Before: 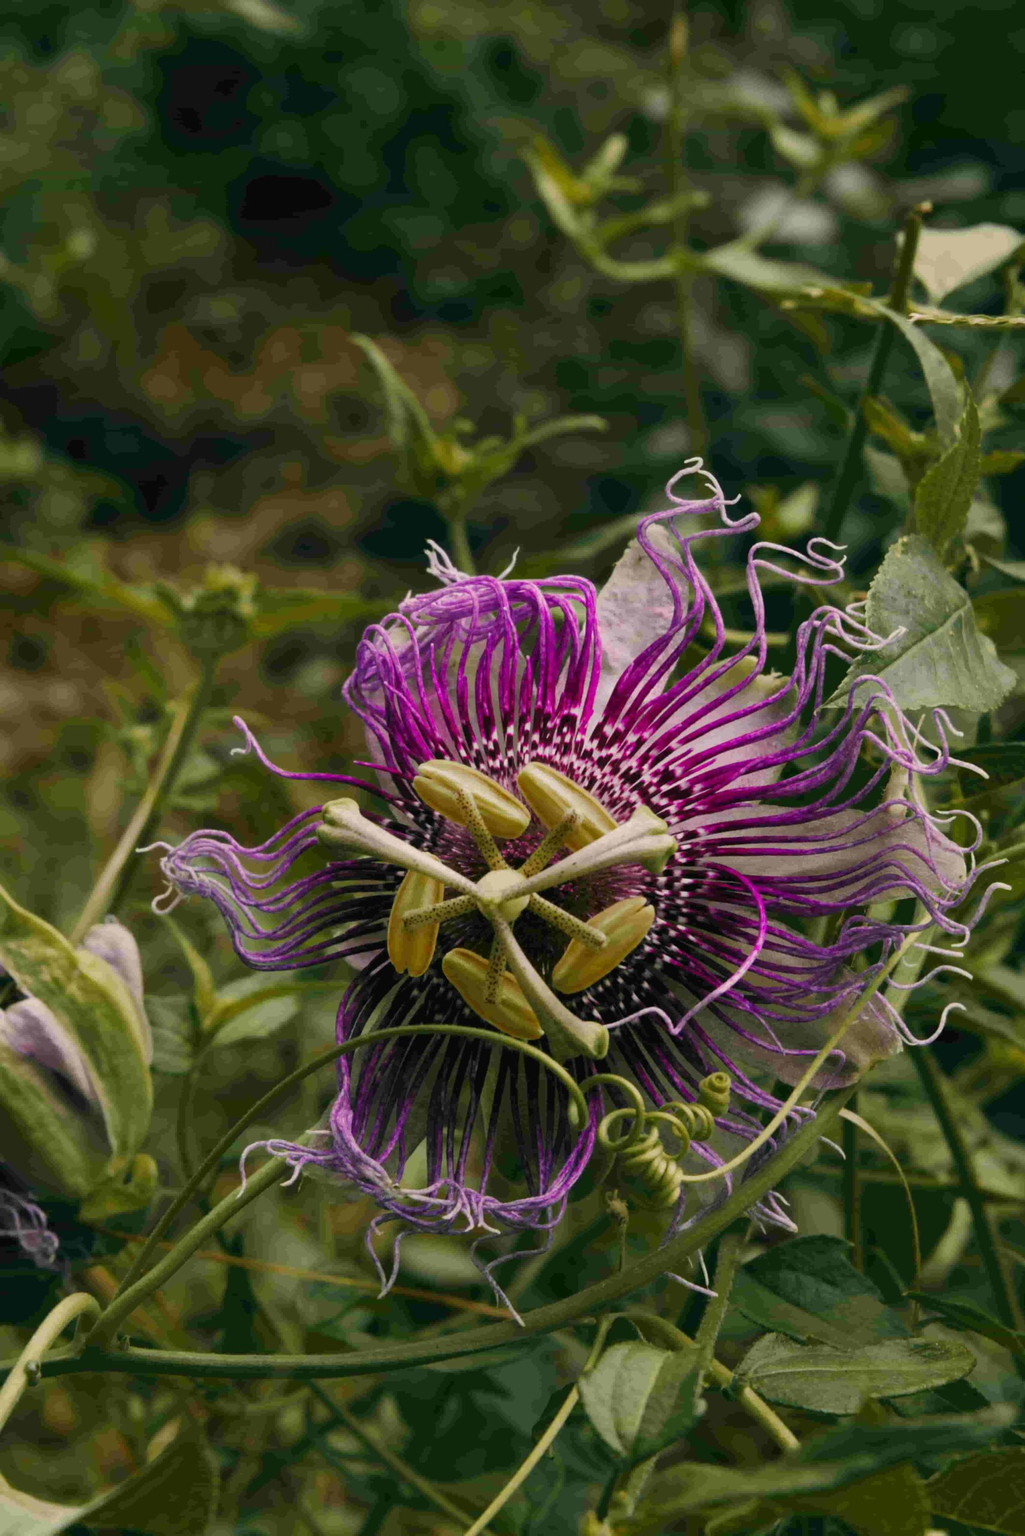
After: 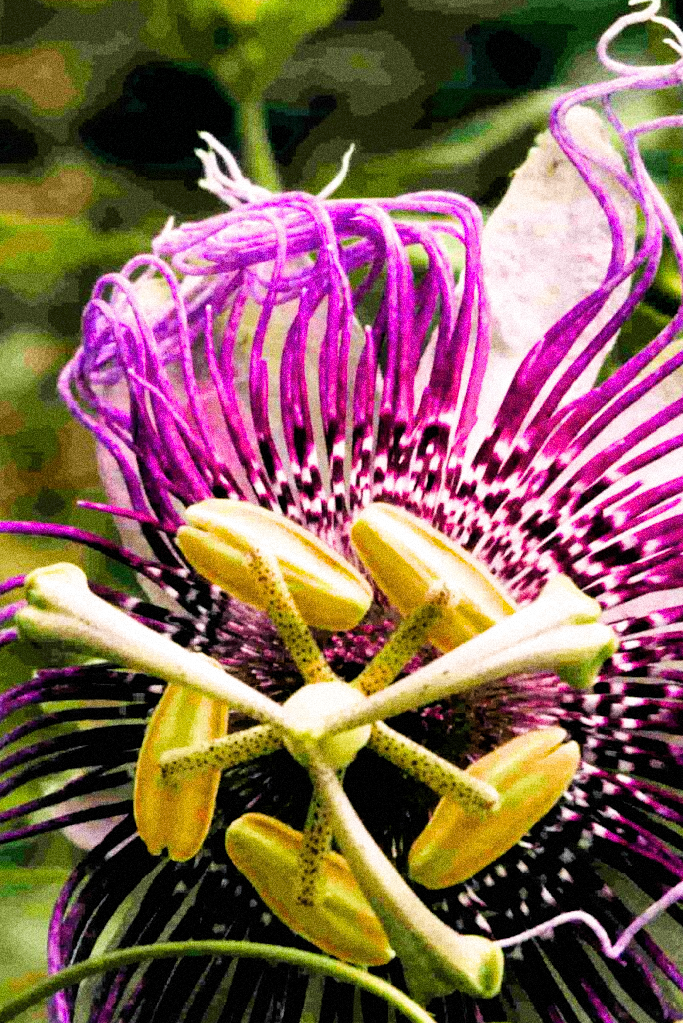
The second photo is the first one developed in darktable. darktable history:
grain: coarseness 14.49 ISO, strength 48.04%, mid-tones bias 35%
exposure: black level correction 0, exposure 1.5 EV, compensate exposure bias true, compensate highlight preservation false
crop: left 30%, top 30%, right 30%, bottom 30%
filmic rgb: black relative exposure -5 EV, hardness 2.88, contrast 1.1, highlights saturation mix -20%
color balance: lift [0.991, 1, 1, 1], gamma [0.996, 1, 1, 1], input saturation 98.52%, contrast 20.34%, output saturation 103.72%
white balance: red 1, blue 1
shadows and highlights: shadows 25, highlights -25
